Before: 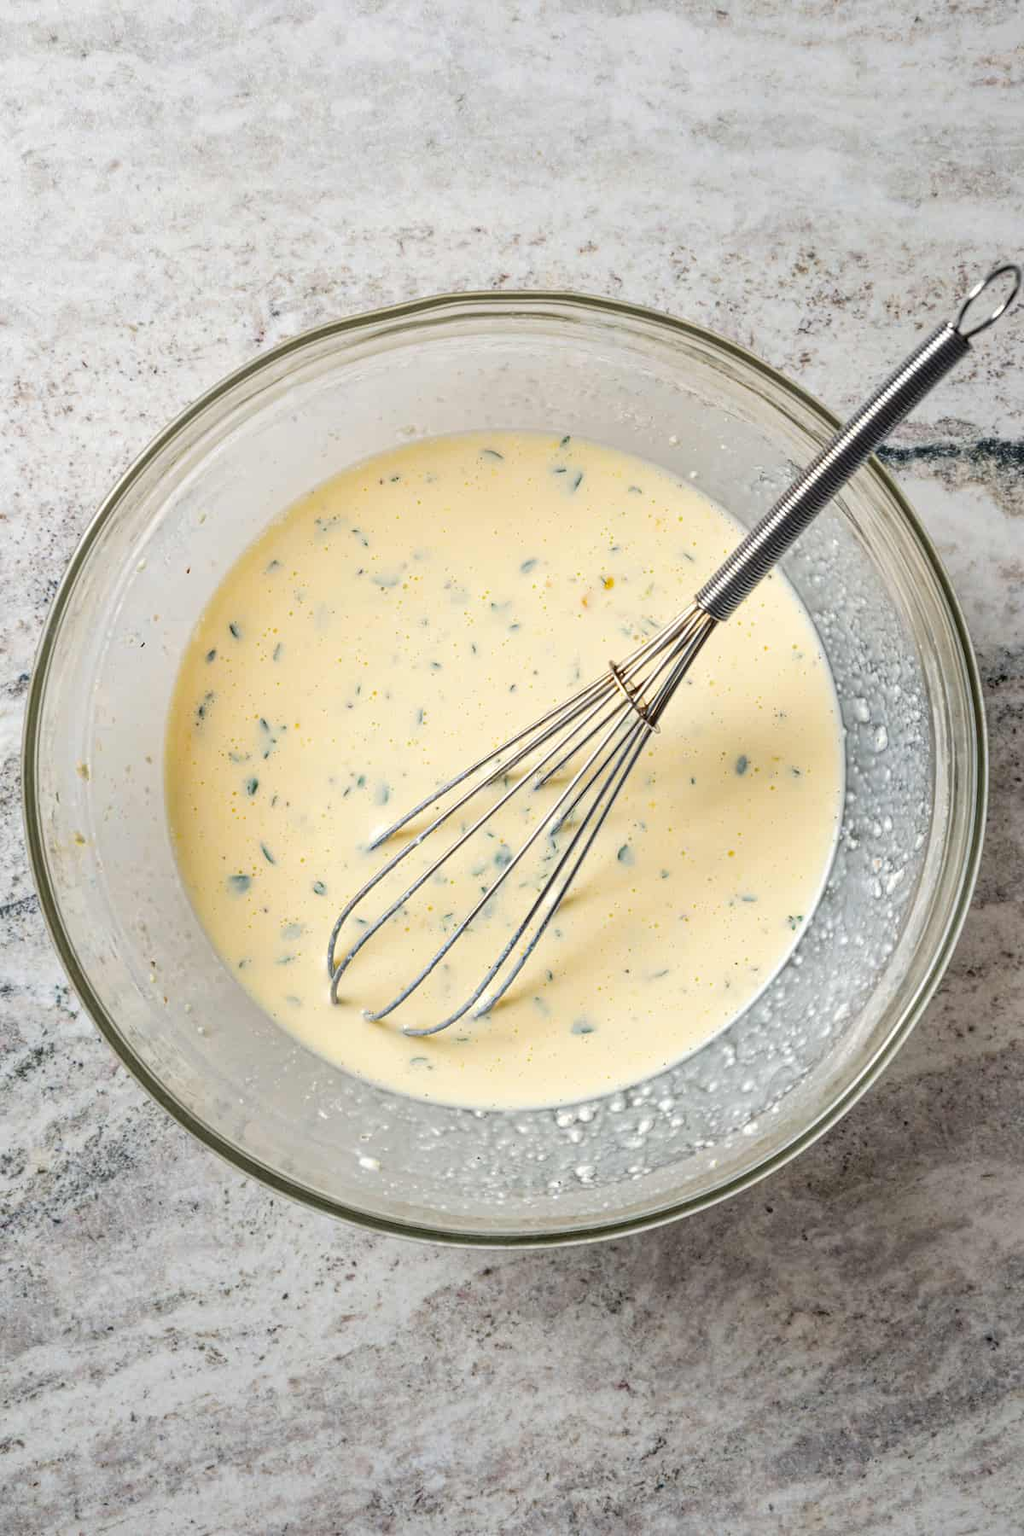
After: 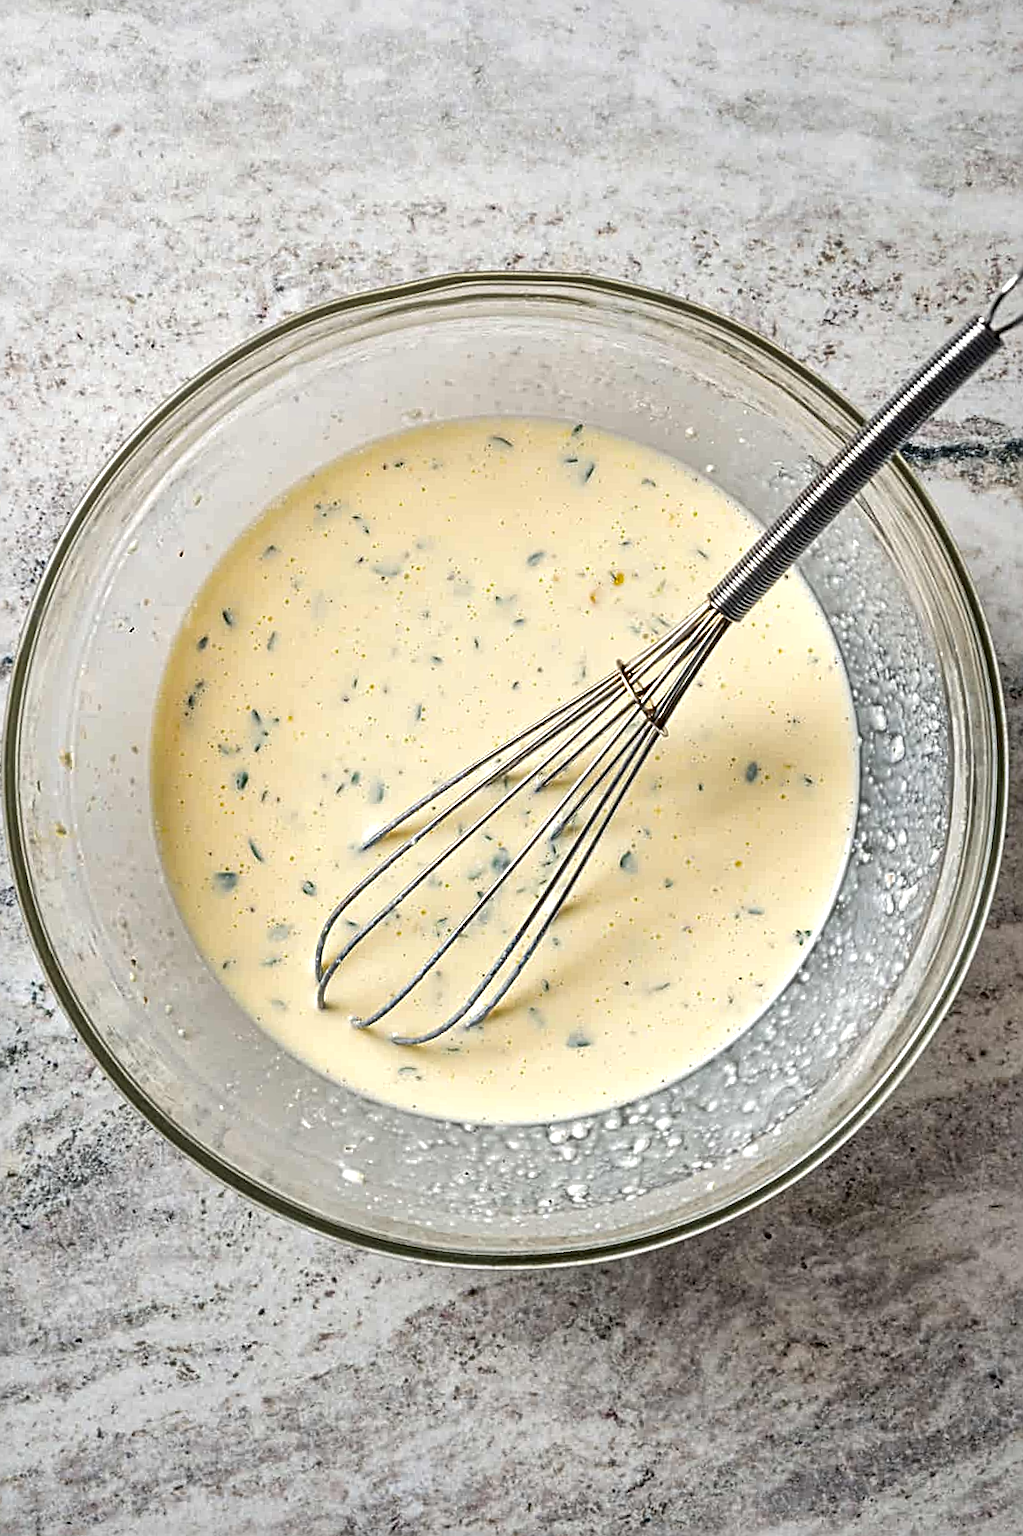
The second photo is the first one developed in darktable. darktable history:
local contrast: mode bilateral grid, contrast 25, coarseness 61, detail 152%, midtone range 0.2
crop and rotate: angle -1.57°
sharpen: radius 2.601, amount 0.69
